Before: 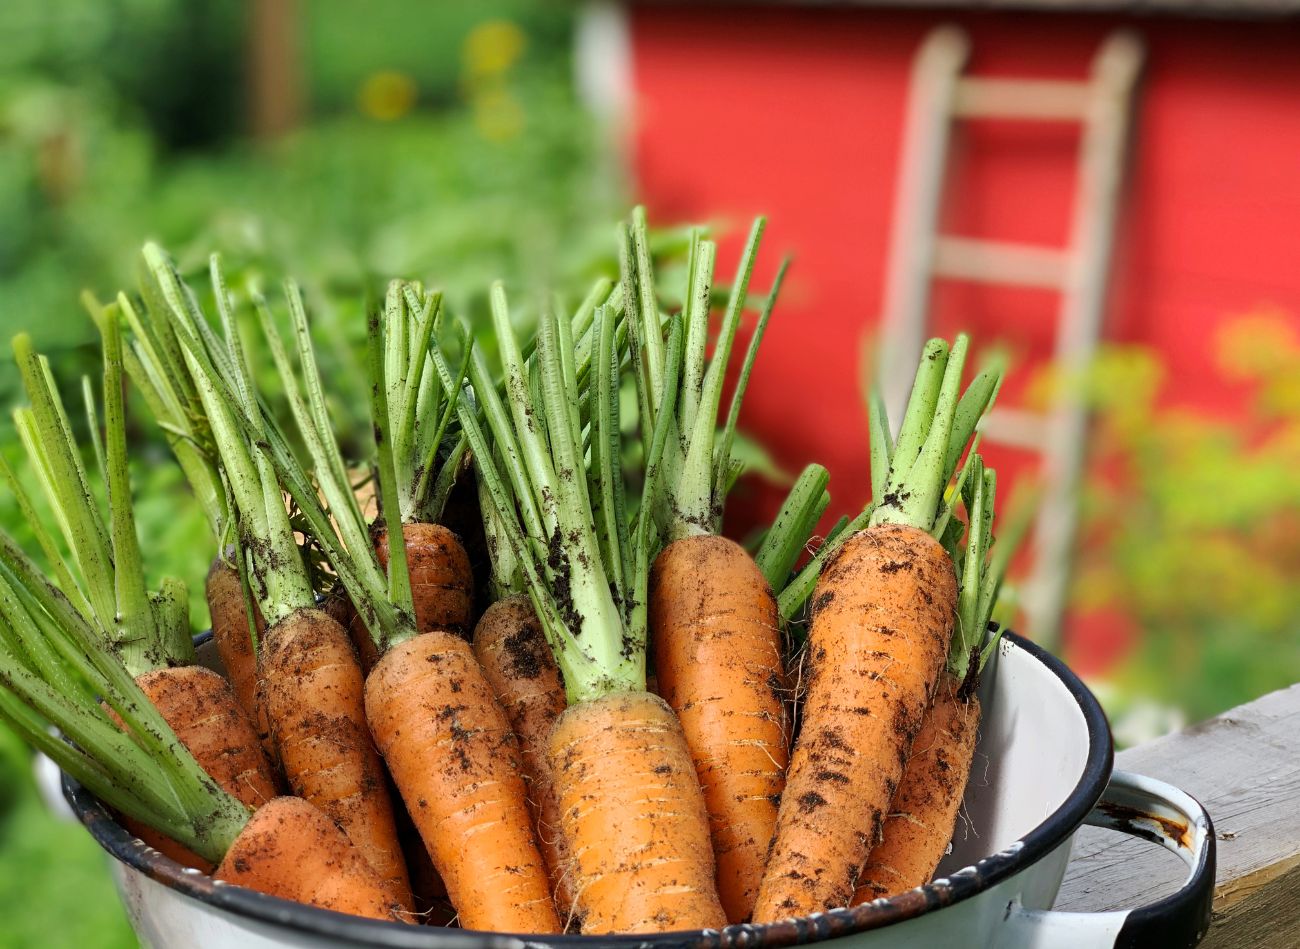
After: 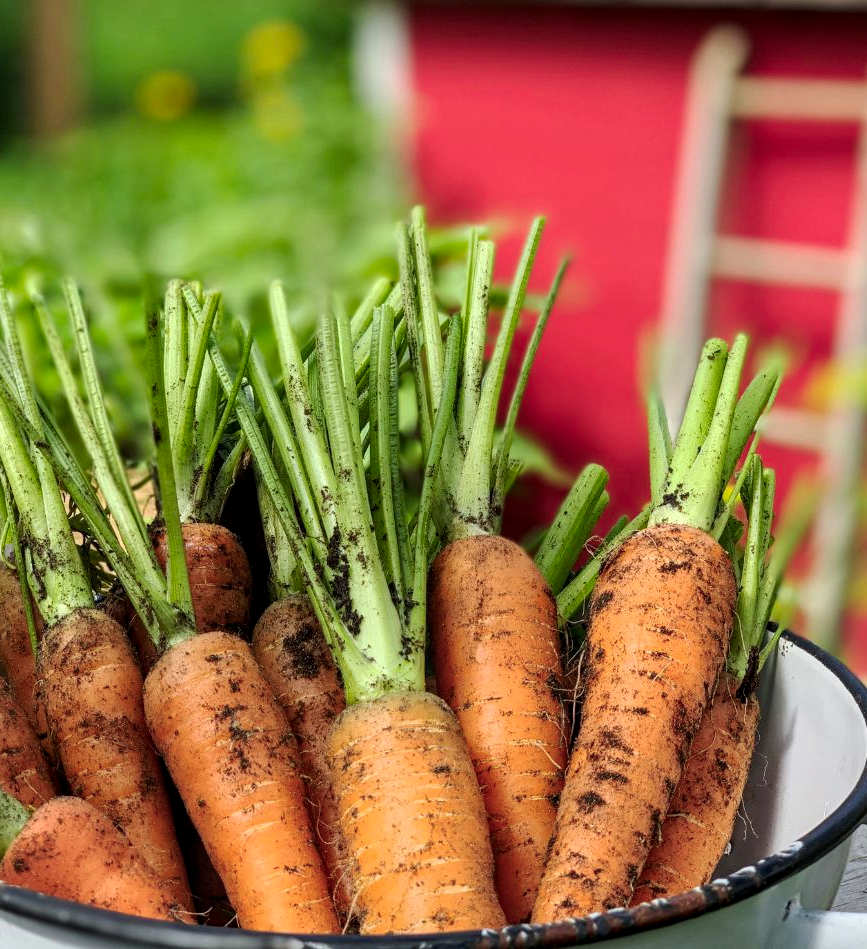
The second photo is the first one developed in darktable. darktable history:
color calibration: output R [0.994, 0.059, -0.119, 0], output G [-0.036, 1.09, -0.119, 0], output B [0.078, -0.108, 0.961, 0], gray › normalize channels true, illuminant same as pipeline (D50), adaptation none (bypass), x 0.332, y 0.334, temperature 5019.39 K, gamut compression 0.02
local contrast: on, module defaults
crop: left 17.038%, right 16.24%
